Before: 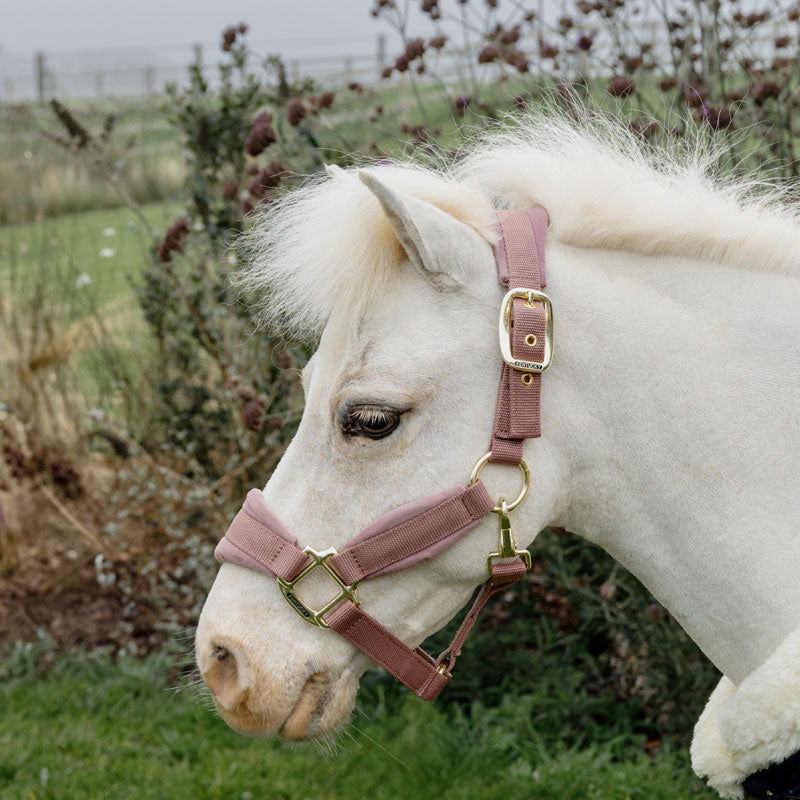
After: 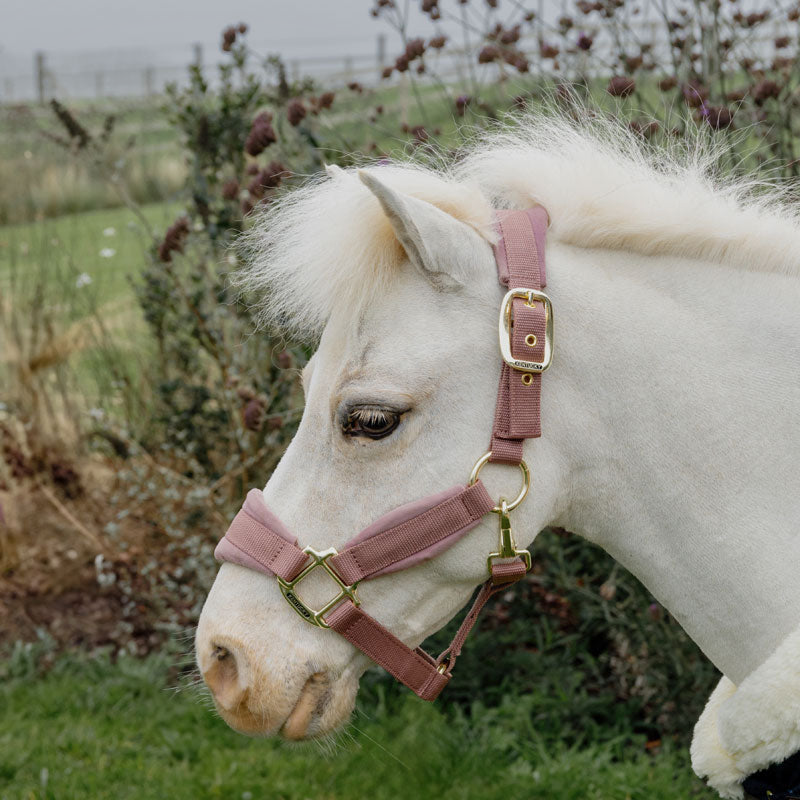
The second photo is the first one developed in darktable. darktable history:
shadows and highlights: shadows 25.88, white point adjustment -2.89, highlights -30.23
